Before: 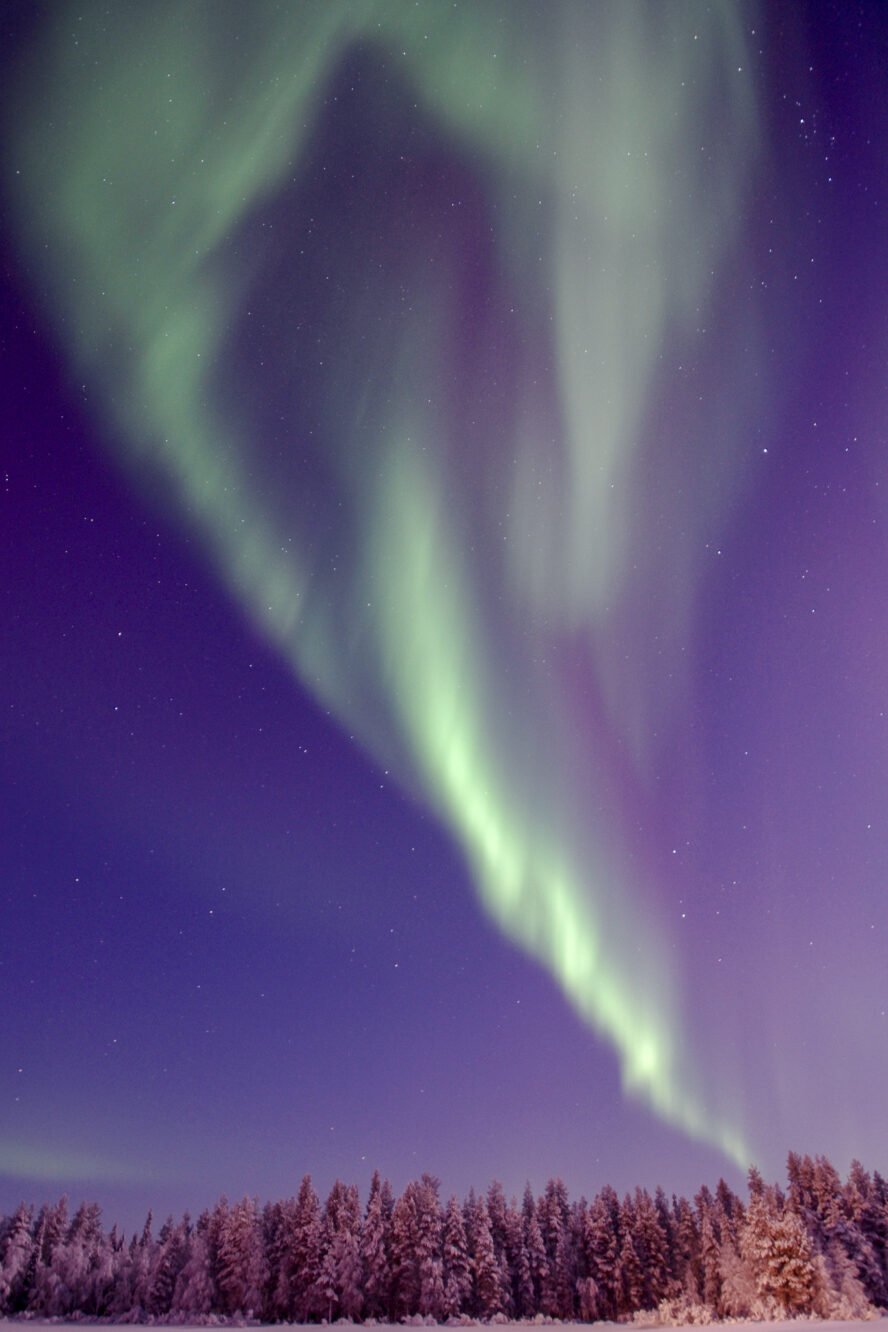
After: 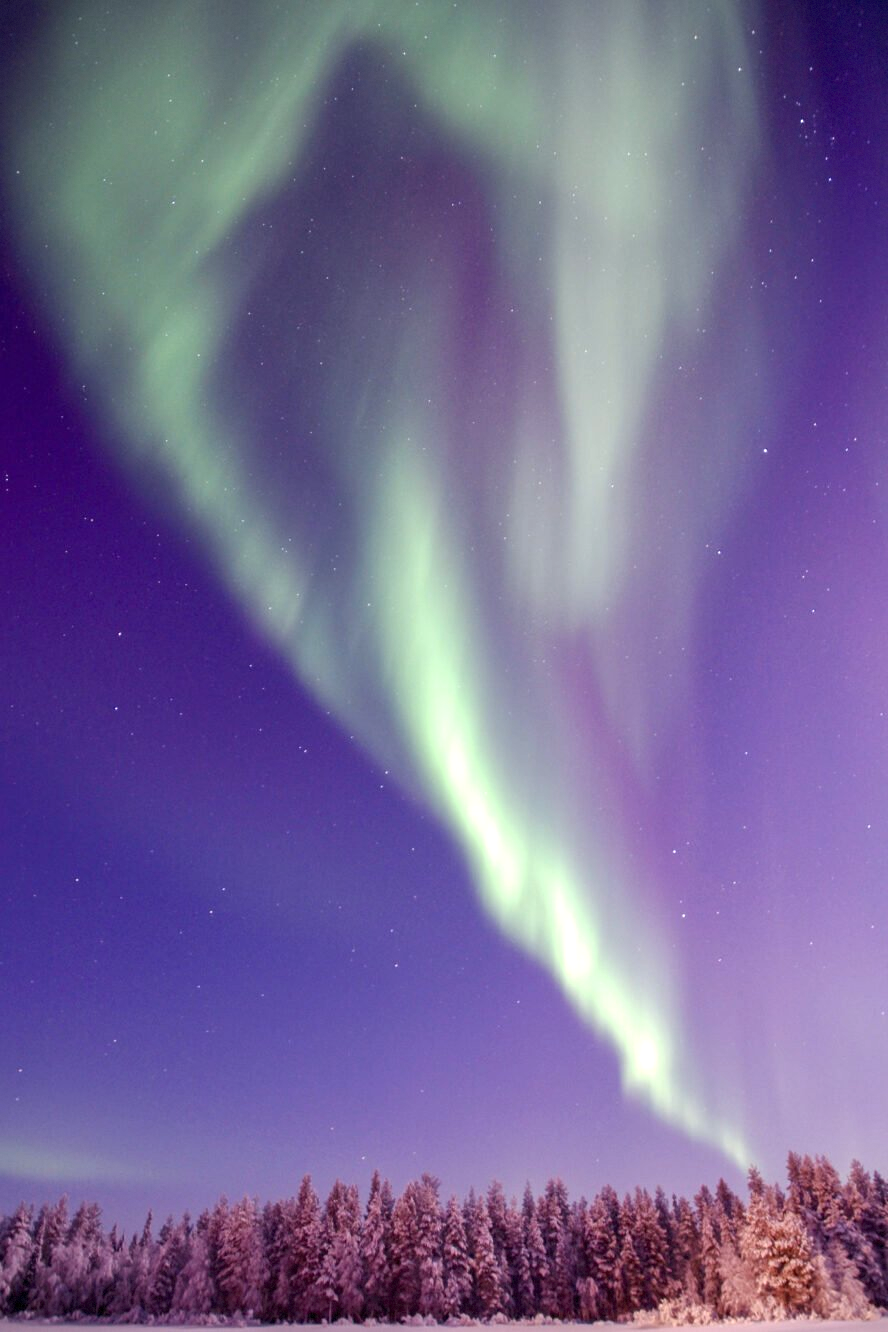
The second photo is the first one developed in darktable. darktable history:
exposure: exposure 0.669 EV, compensate highlight preservation false
vignetting: fall-off start 97.28%, fall-off radius 79%, brightness -0.462, saturation -0.3, width/height ratio 1.114, dithering 8-bit output, unbound false
